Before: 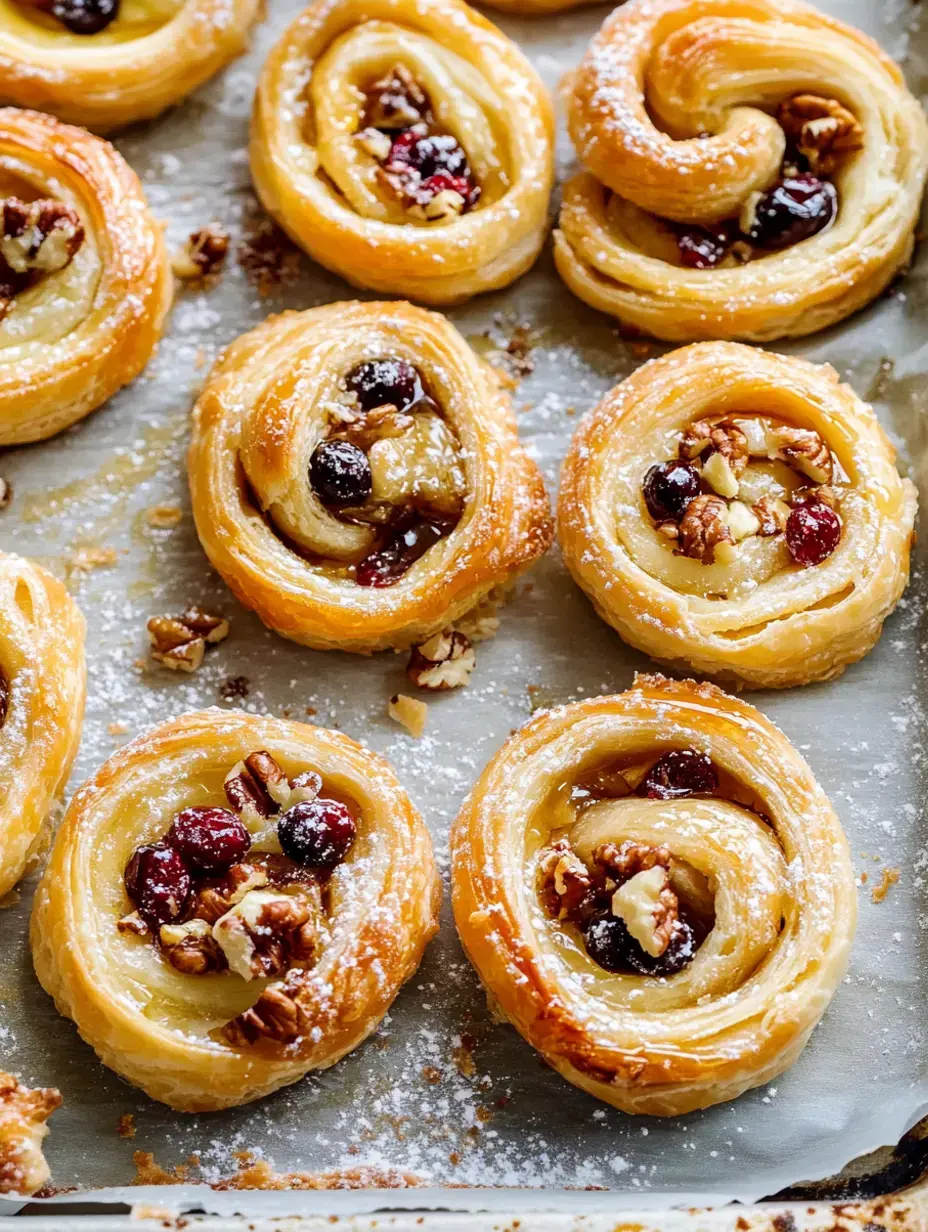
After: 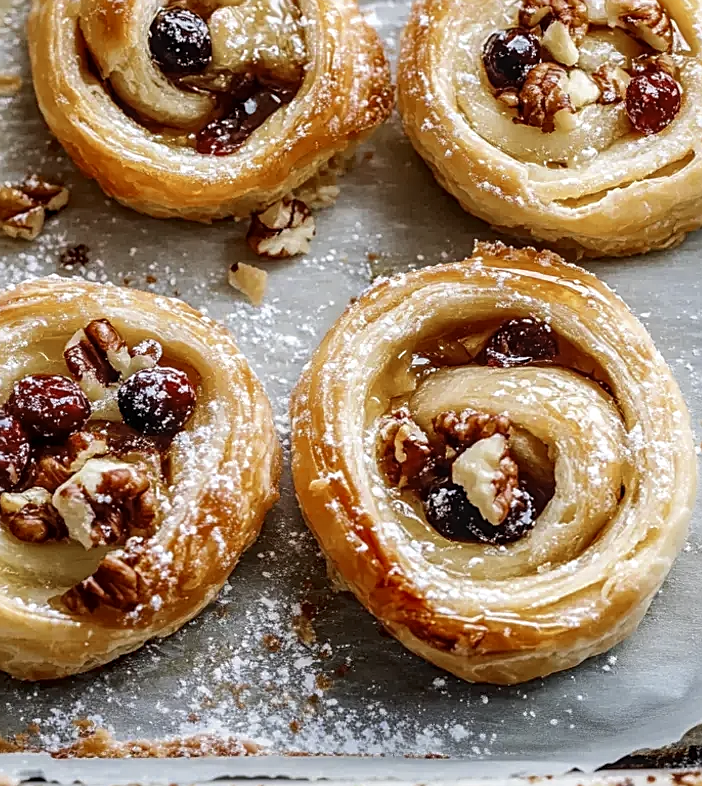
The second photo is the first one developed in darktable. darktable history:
color zones: curves: ch0 [(0, 0.5) (0.125, 0.4) (0.25, 0.5) (0.375, 0.4) (0.5, 0.4) (0.625, 0.35) (0.75, 0.35) (0.875, 0.5)]; ch1 [(0, 0.35) (0.125, 0.45) (0.25, 0.35) (0.375, 0.35) (0.5, 0.35) (0.625, 0.35) (0.75, 0.45) (0.875, 0.35)]; ch2 [(0, 0.6) (0.125, 0.5) (0.25, 0.5) (0.375, 0.6) (0.5, 0.6) (0.625, 0.5) (0.75, 0.5) (0.875, 0.5)]
sharpen: on, module defaults
crop and rotate: left 17.299%, top 35.115%, right 7.015%, bottom 1.024%
local contrast: on, module defaults
